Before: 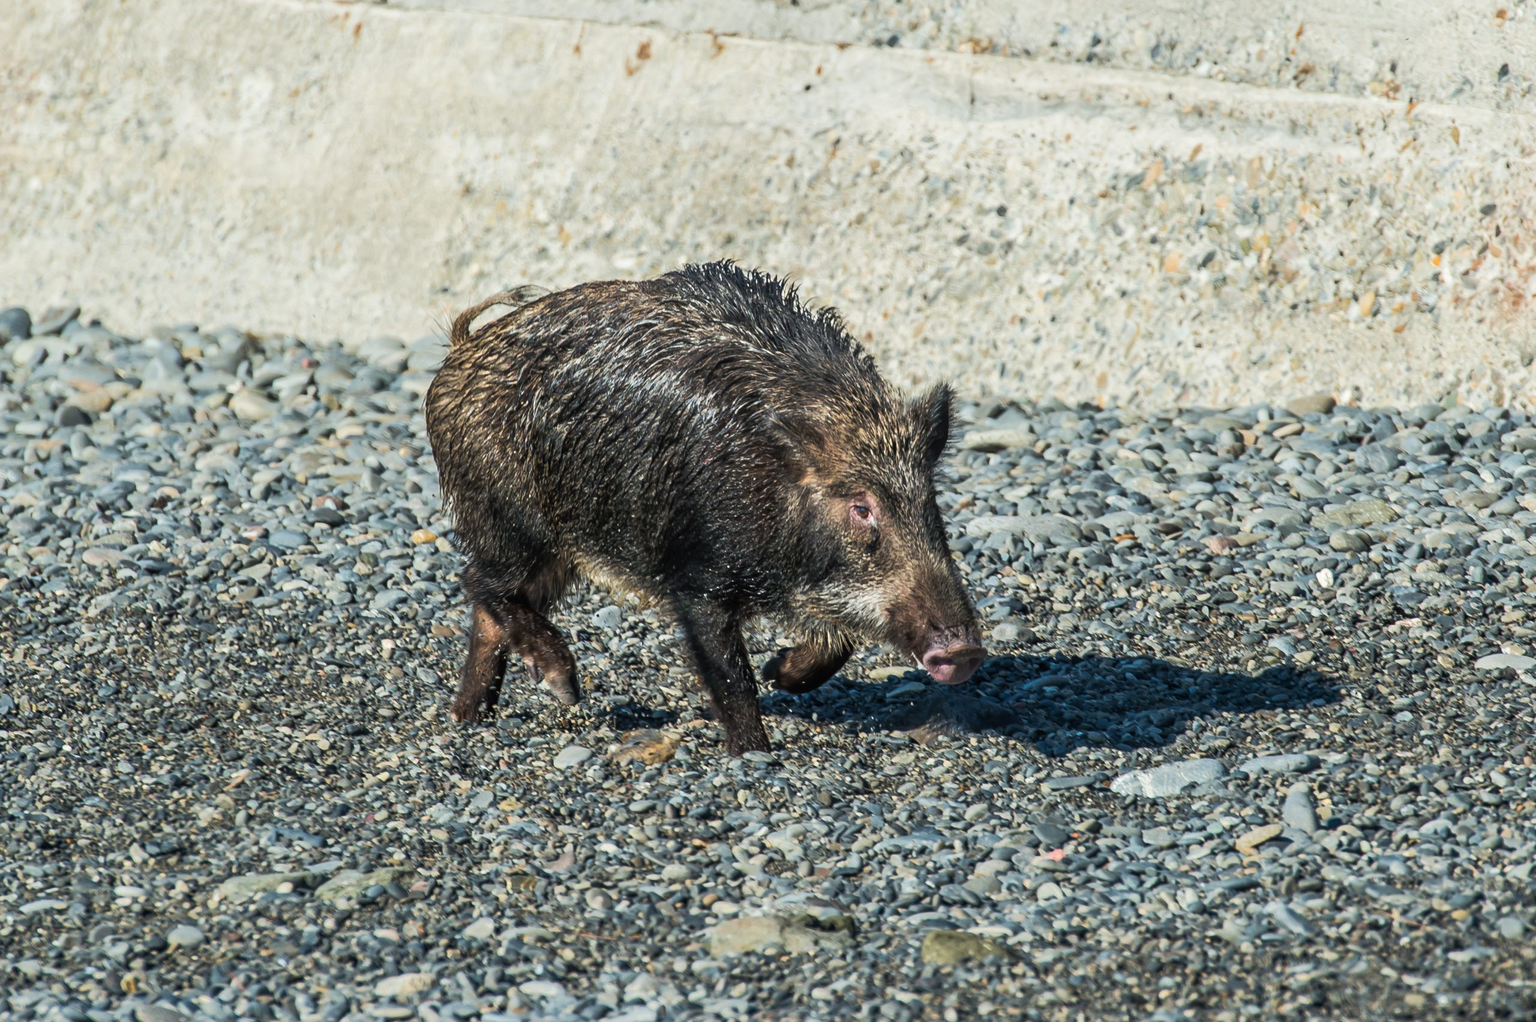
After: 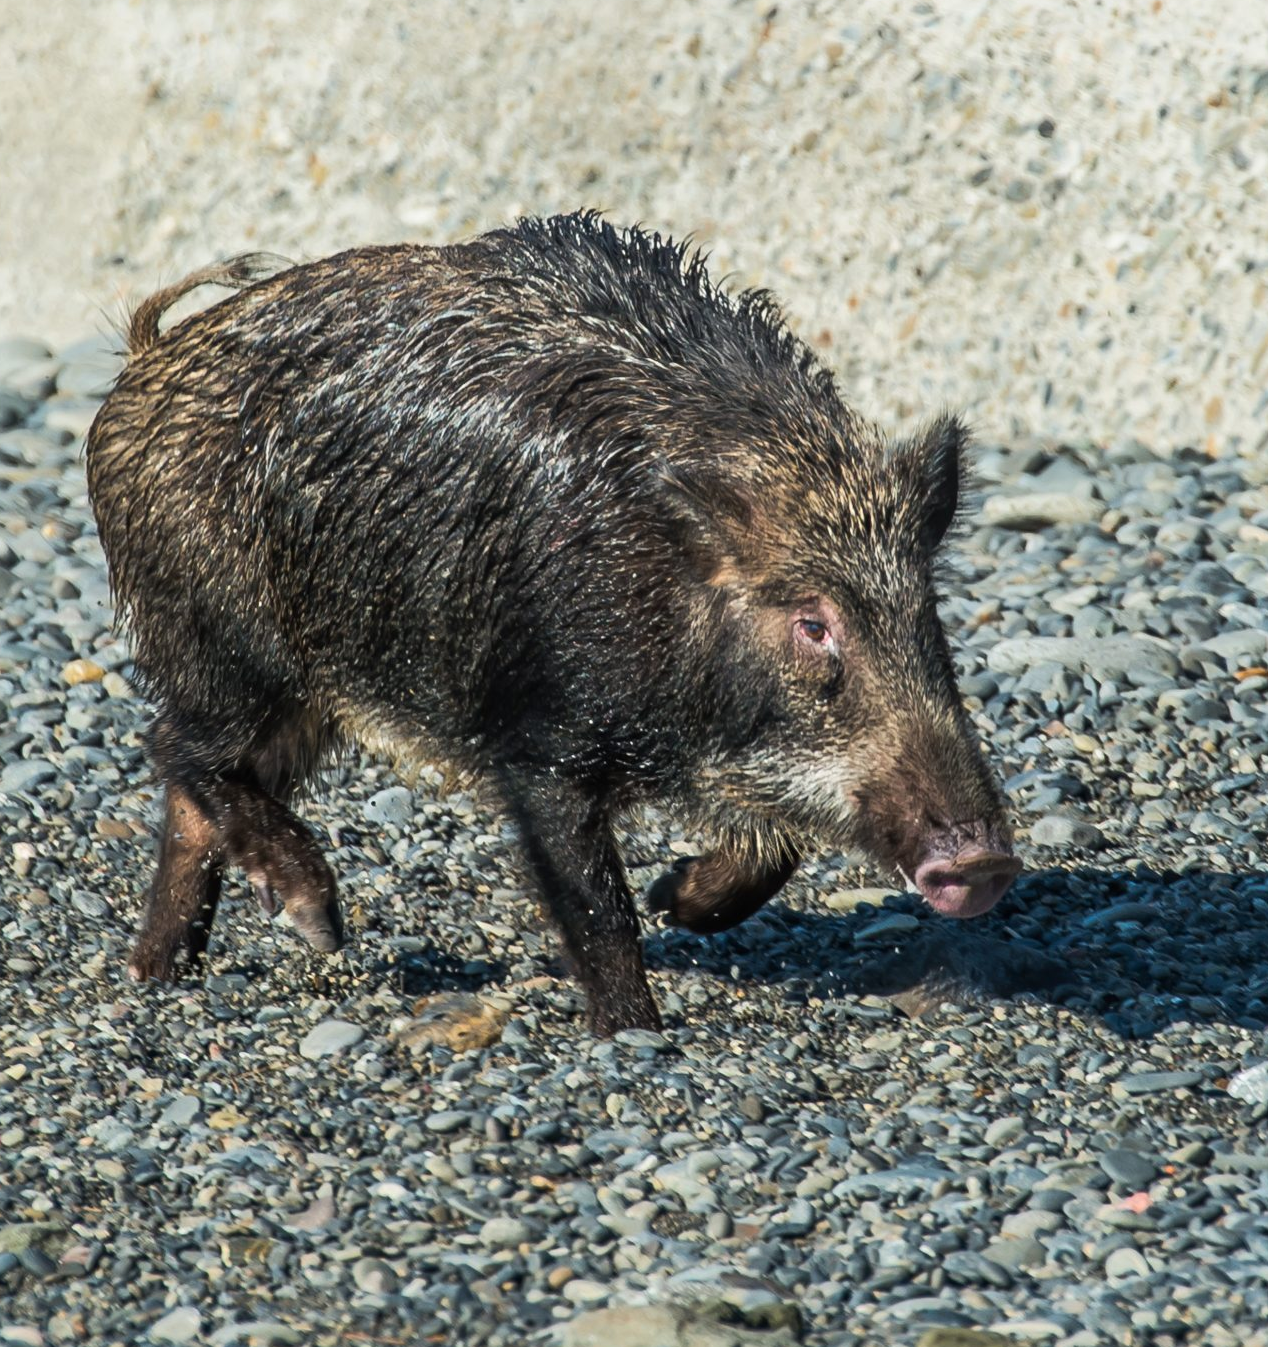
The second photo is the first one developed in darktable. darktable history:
crop and rotate: angle 0.012°, left 24.346%, top 13.128%, right 26.099%, bottom 7.762%
